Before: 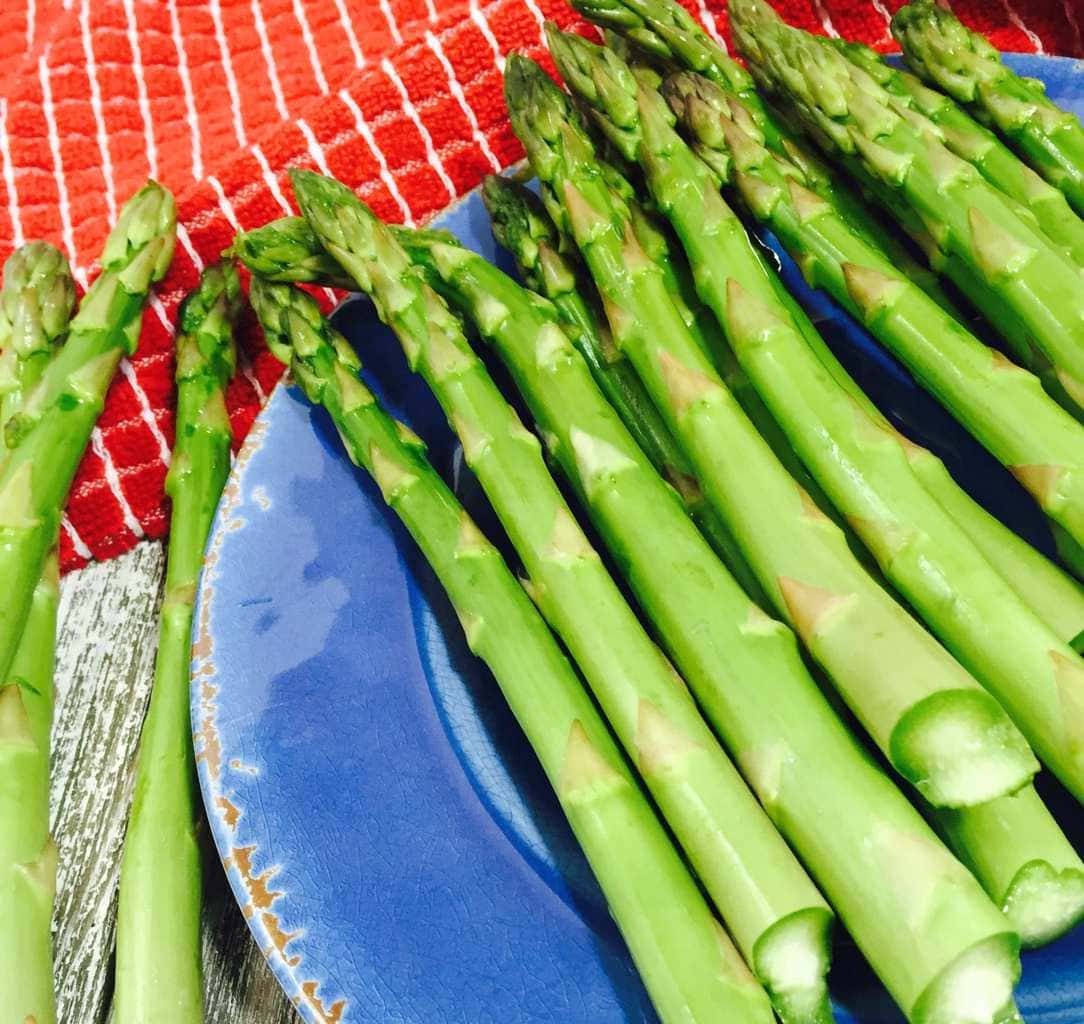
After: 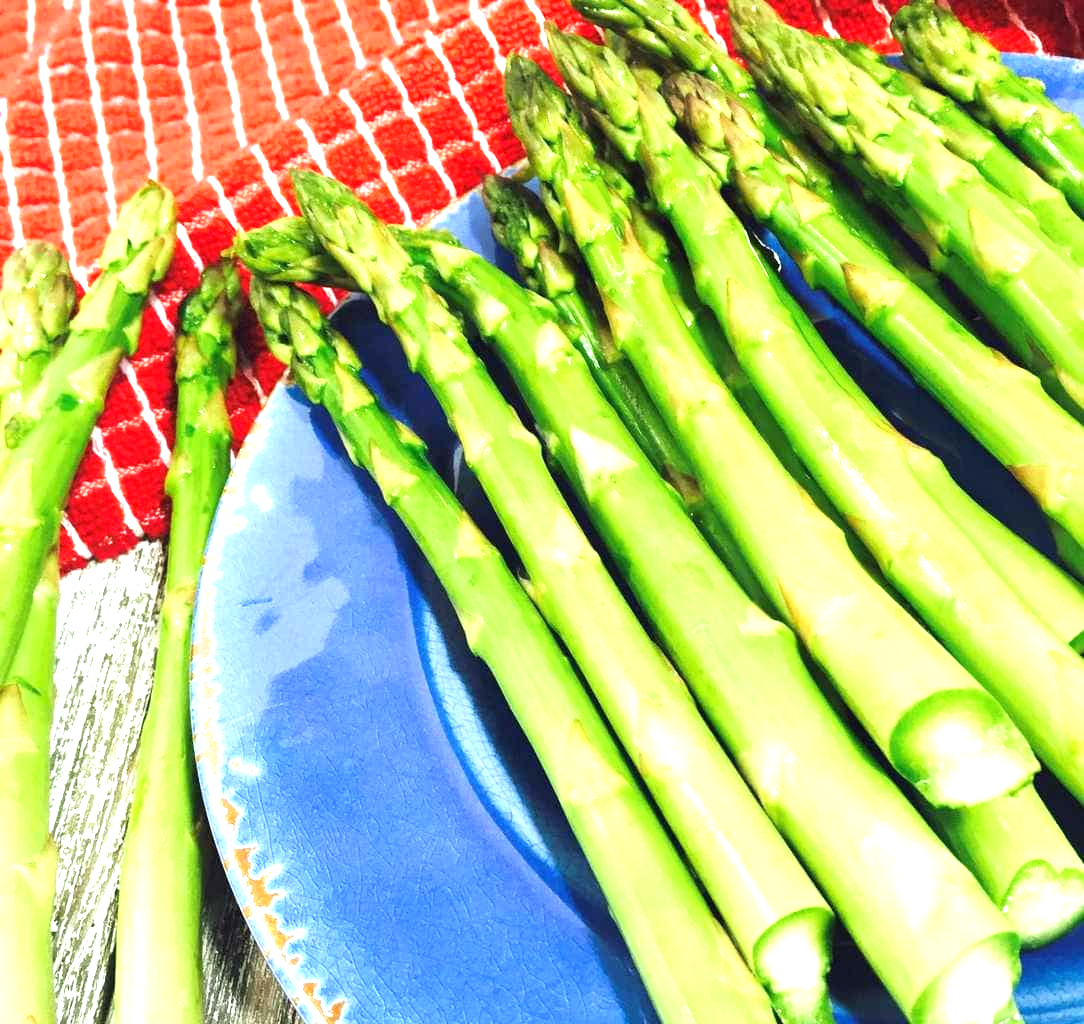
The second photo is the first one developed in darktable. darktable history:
exposure: black level correction 0, exposure 1.106 EV, compensate highlight preservation false
